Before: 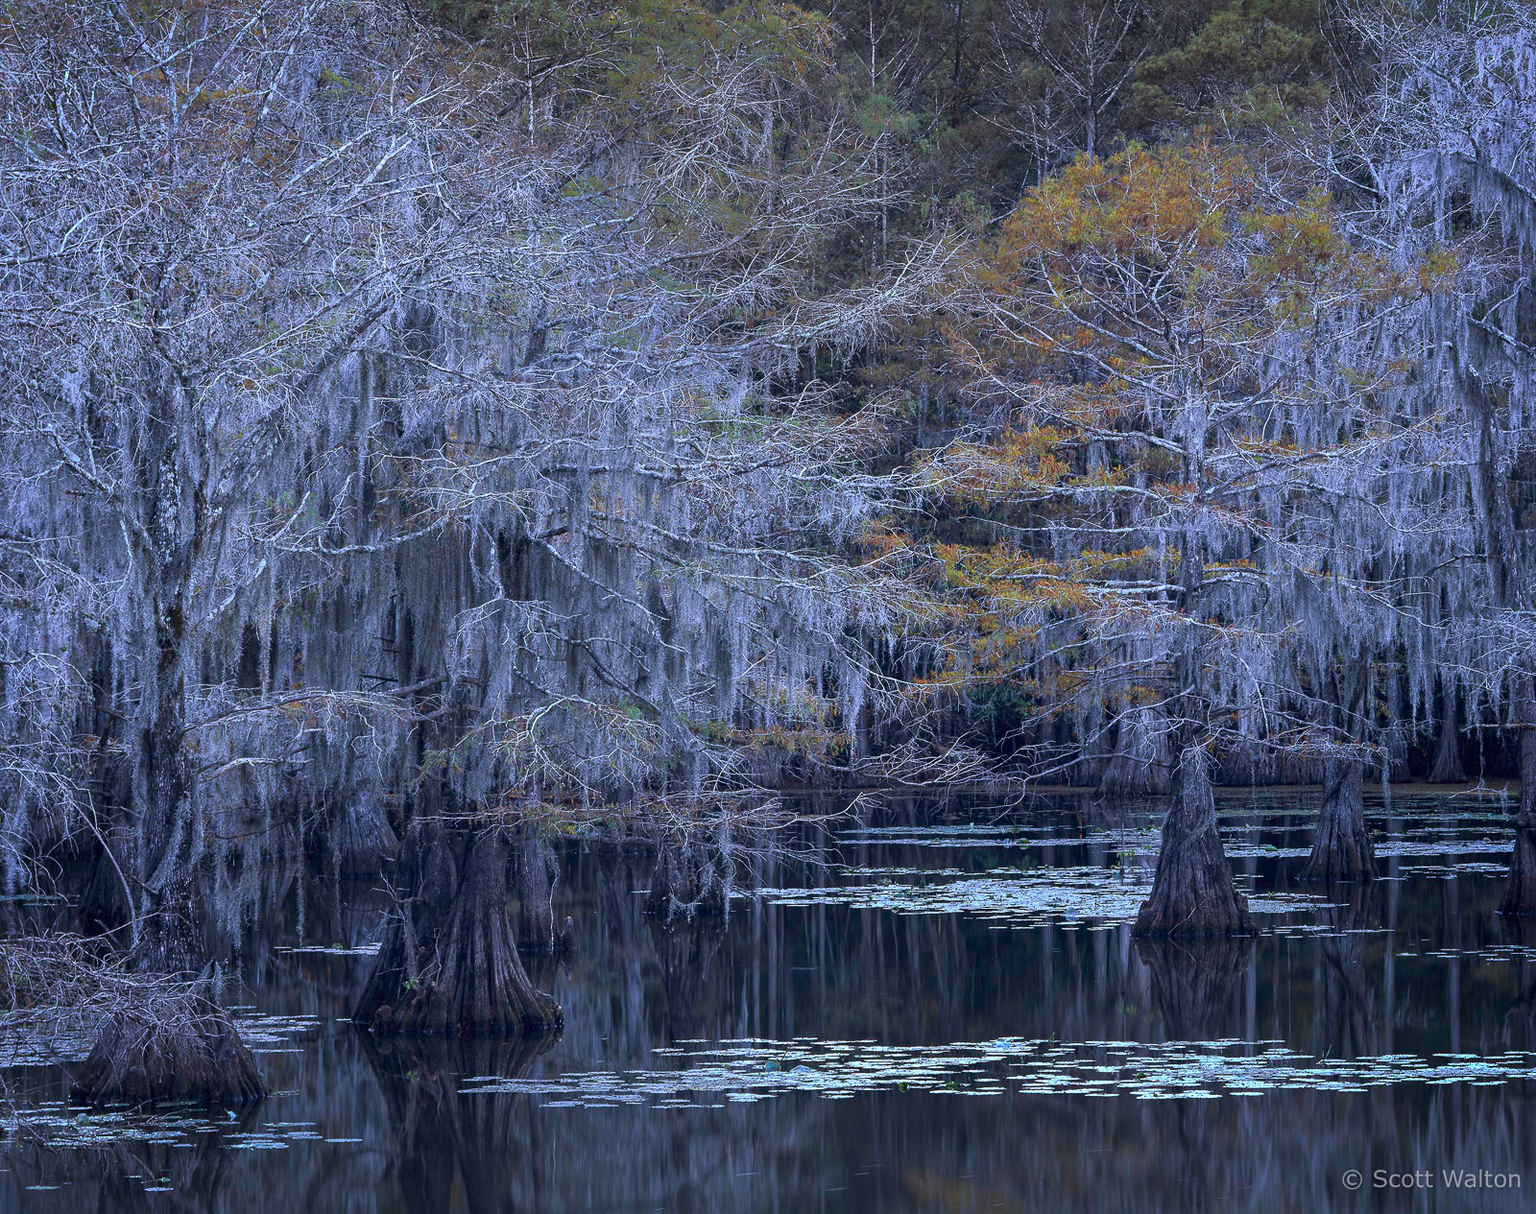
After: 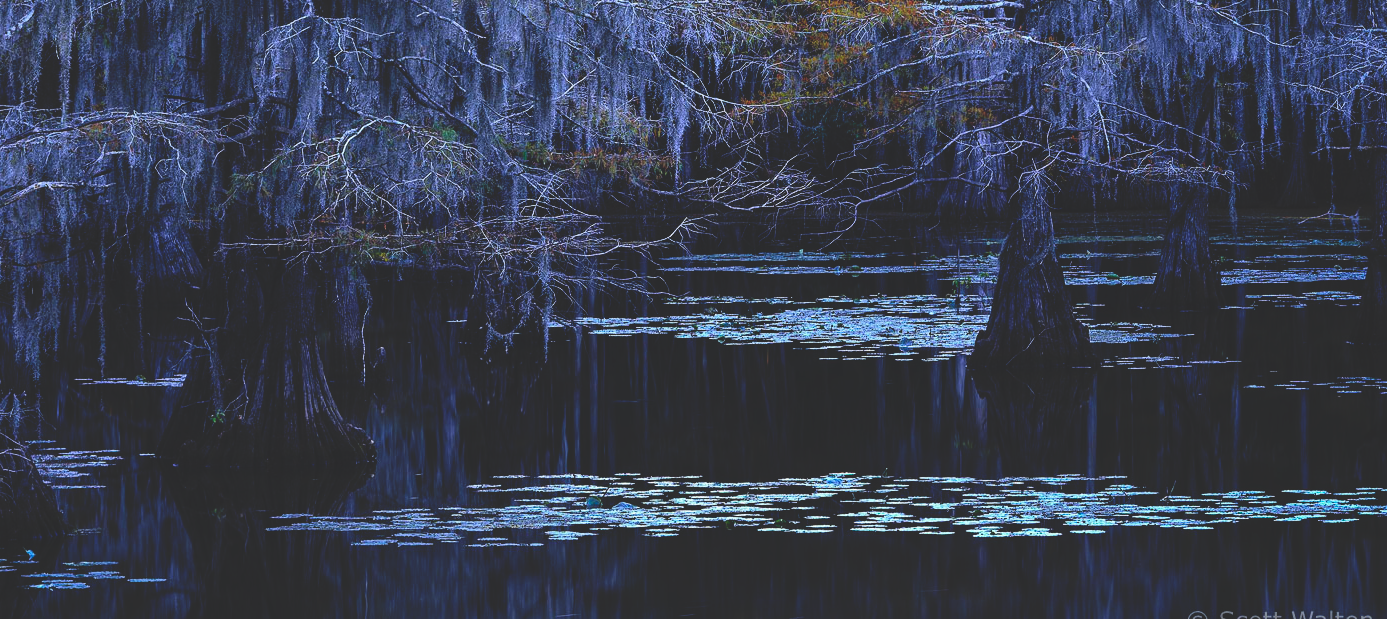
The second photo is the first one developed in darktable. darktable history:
crop and rotate: left 13.306%, top 48.129%, bottom 2.928%
base curve: curves: ch0 [(0, 0.02) (0.083, 0.036) (1, 1)], preserve colors none
shadows and highlights: shadows 25, highlights -25
